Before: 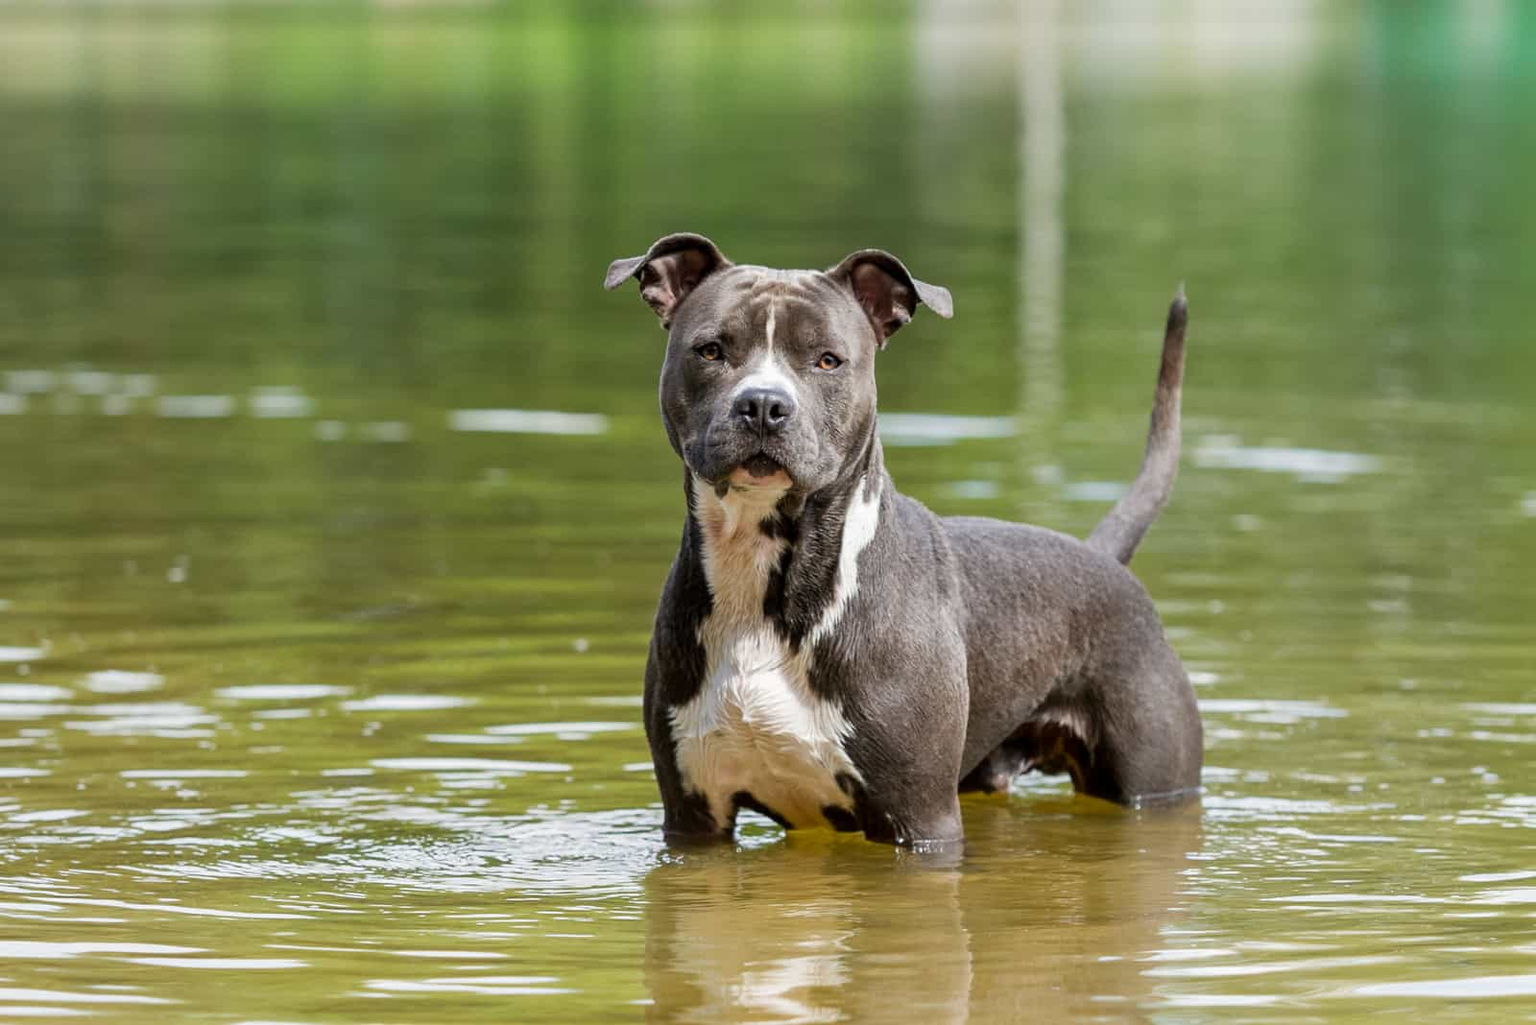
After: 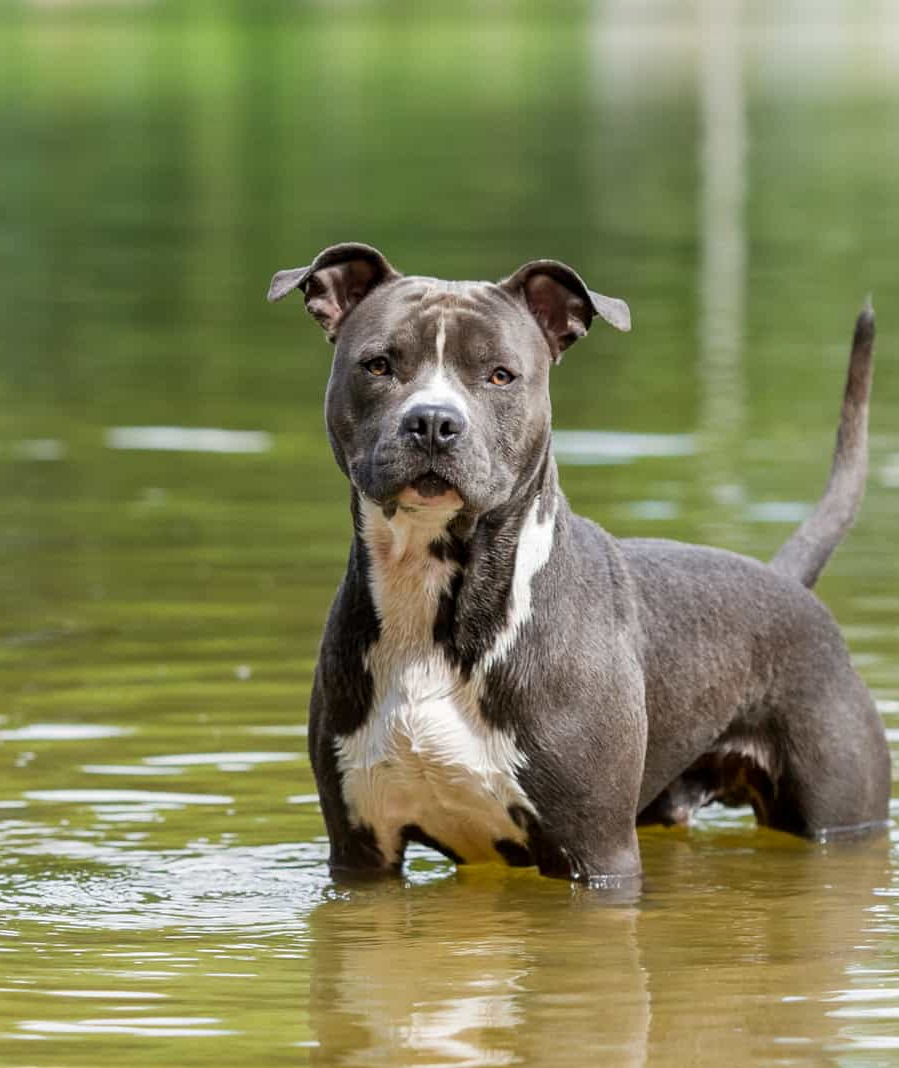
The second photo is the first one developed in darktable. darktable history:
tone equalizer: on, module defaults
crop and rotate: left 22.662%, right 21.125%
